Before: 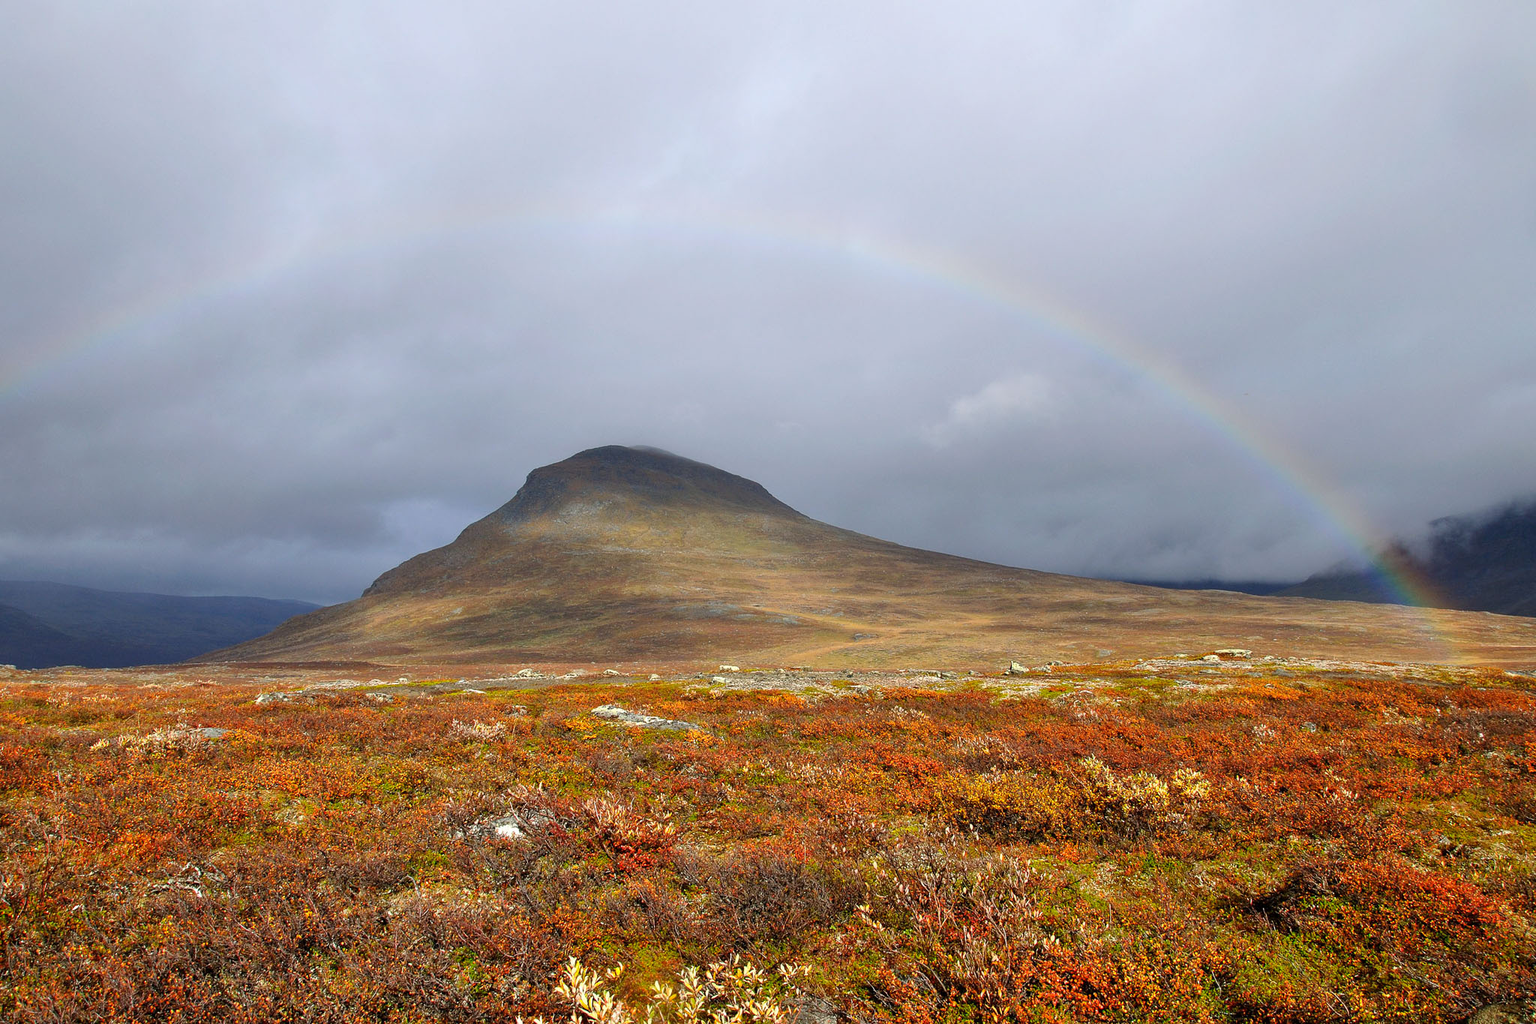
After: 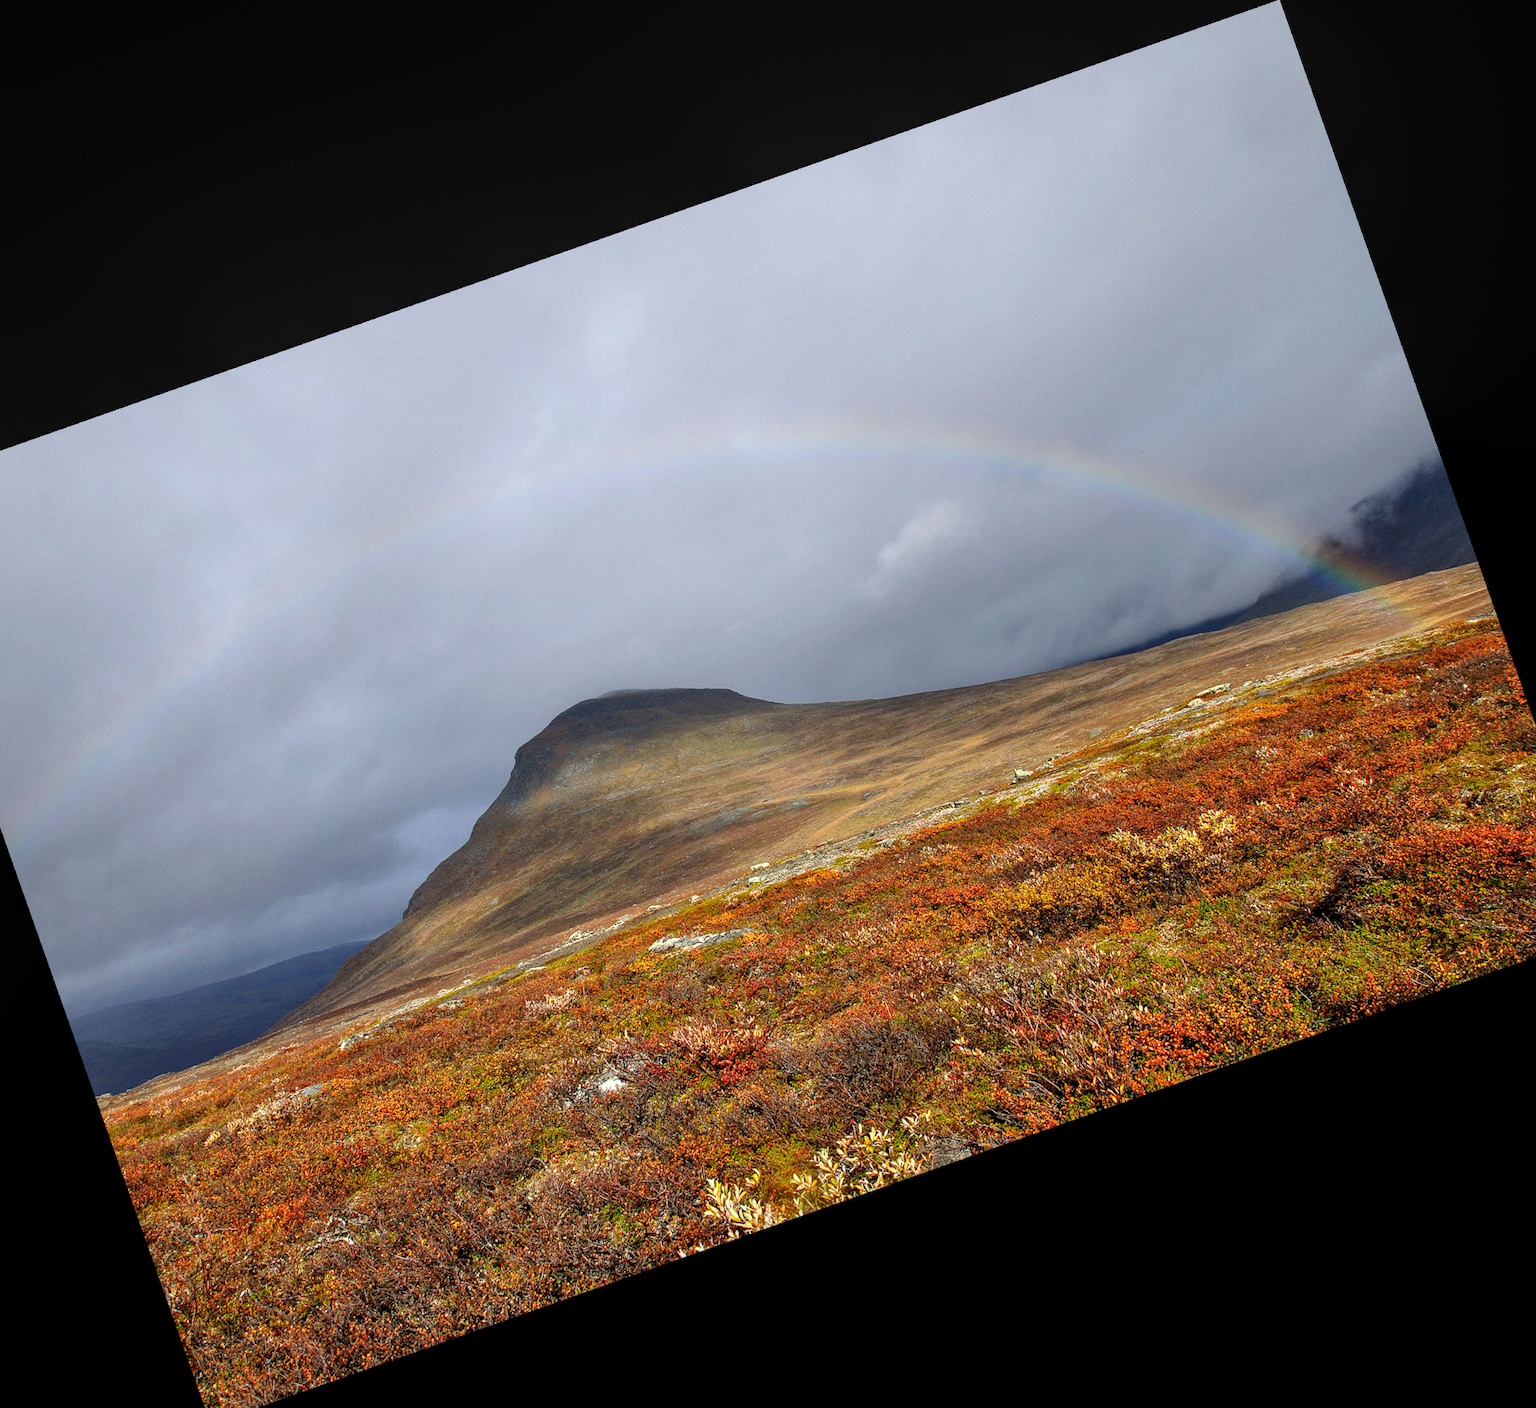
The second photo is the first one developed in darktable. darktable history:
local contrast: on, module defaults
grain: coarseness 0.09 ISO, strength 10%
crop and rotate: angle 19.43°, left 6.812%, right 4.125%, bottom 1.087%
